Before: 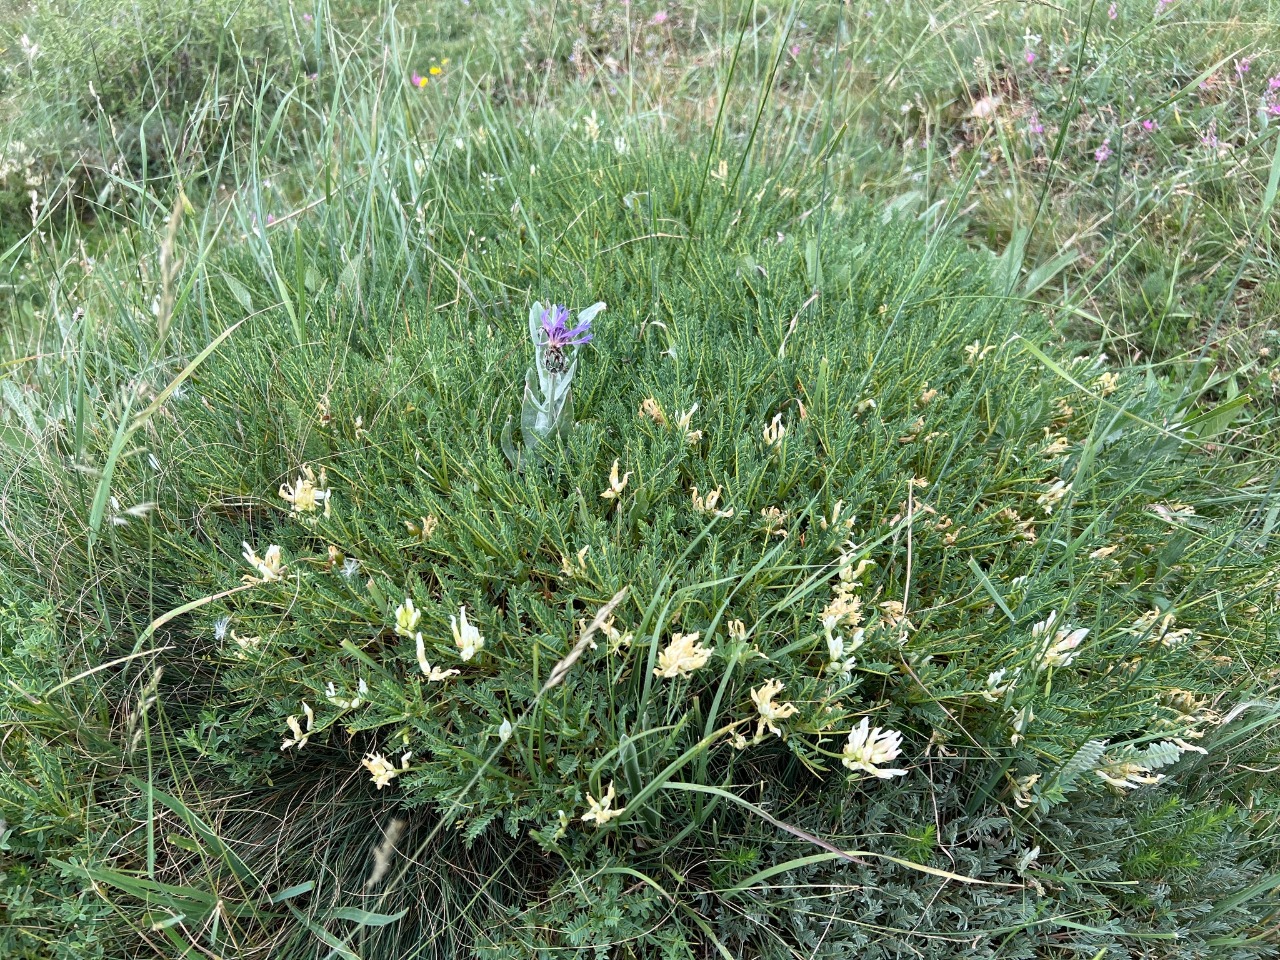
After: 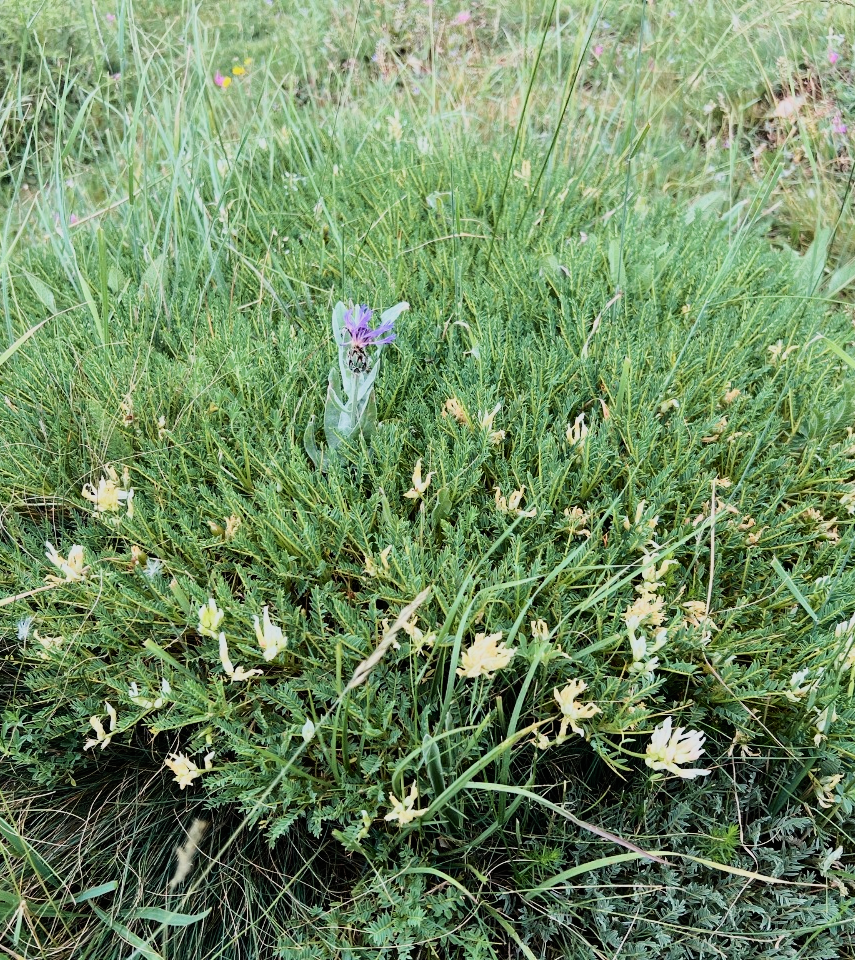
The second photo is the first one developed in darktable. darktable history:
tone curve: curves: ch0 [(0, 0) (0.003, 0.008) (0.011, 0.017) (0.025, 0.027) (0.044, 0.043) (0.069, 0.059) (0.1, 0.086) (0.136, 0.112) (0.177, 0.152) (0.224, 0.203) (0.277, 0.277) (0.335, 0.346) (0.399, 0.439) (0.468, 0.527) (0.543, 0.613) (0.623, 0.693) (0.709, 0.787) (0.801, 0.863) (0.898, 0.927) (1, 1)], color space Lab, independent channels, preserve colors none
velvia: on, module defaults
crop: left 15.432%, right 17.74%
filmic rgb: black relative exposure -7.65 EV, white relative exposure 4.56 EV, hardness 3.61
